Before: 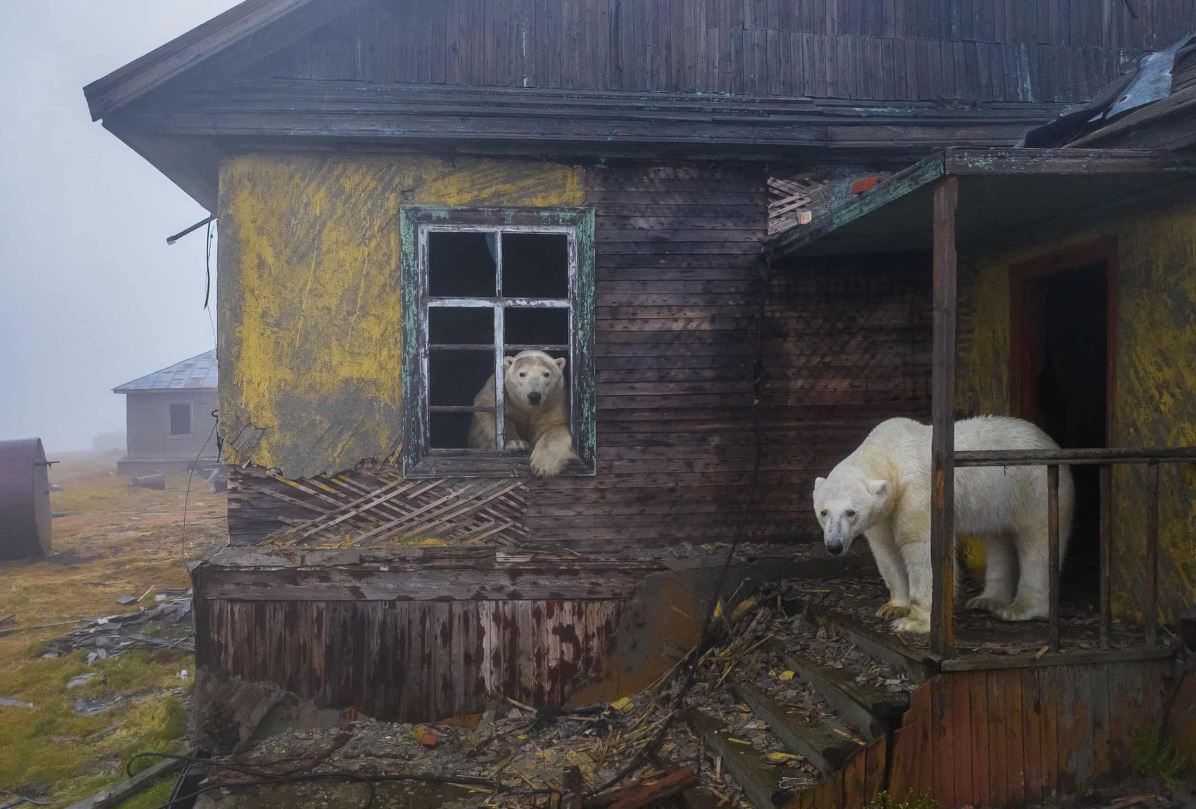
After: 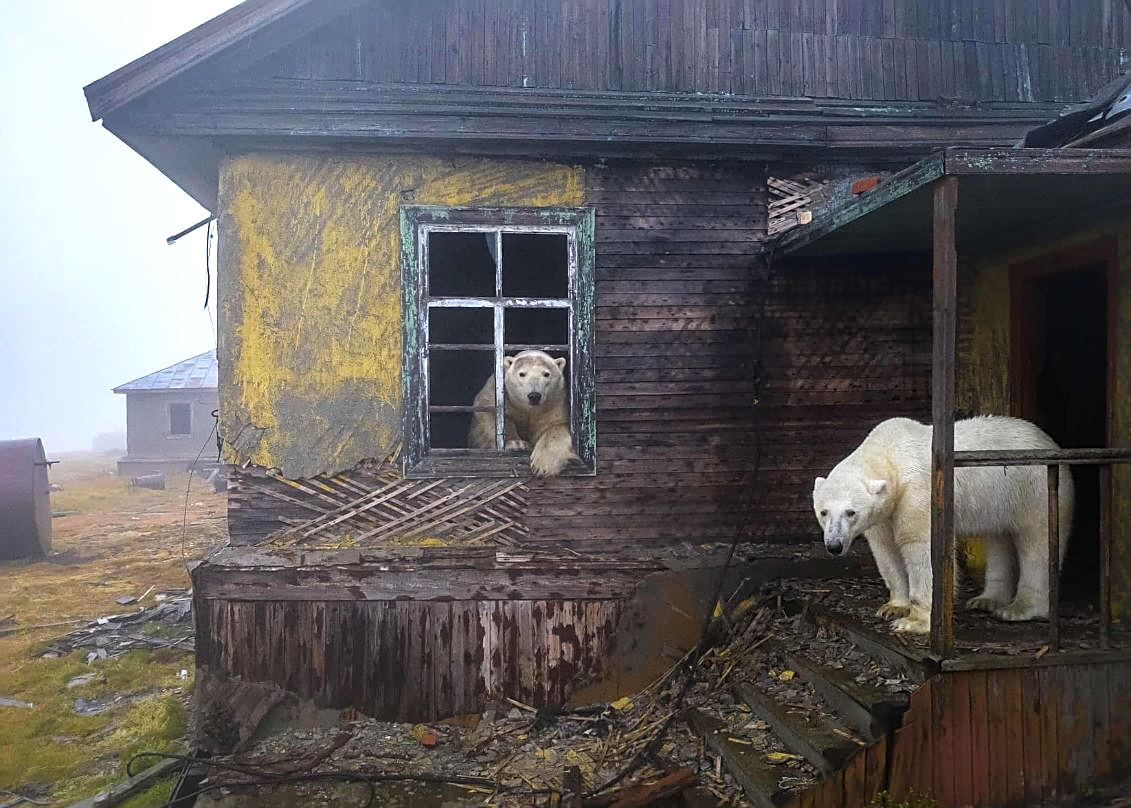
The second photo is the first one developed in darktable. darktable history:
sharpen: on, module defaults
tone equalizer: -8 EV -0.716 EV, -7 EV -0.708 EV, -6 EV -0.589 EV, -5 EV -0.4 EV, -3 EV 0.399 EV, -2 EV 0.6 EV, -1 EV 0.678 EV, +0 EV 0.738 EV
crop and rotate: left 0%, right 5.378%
